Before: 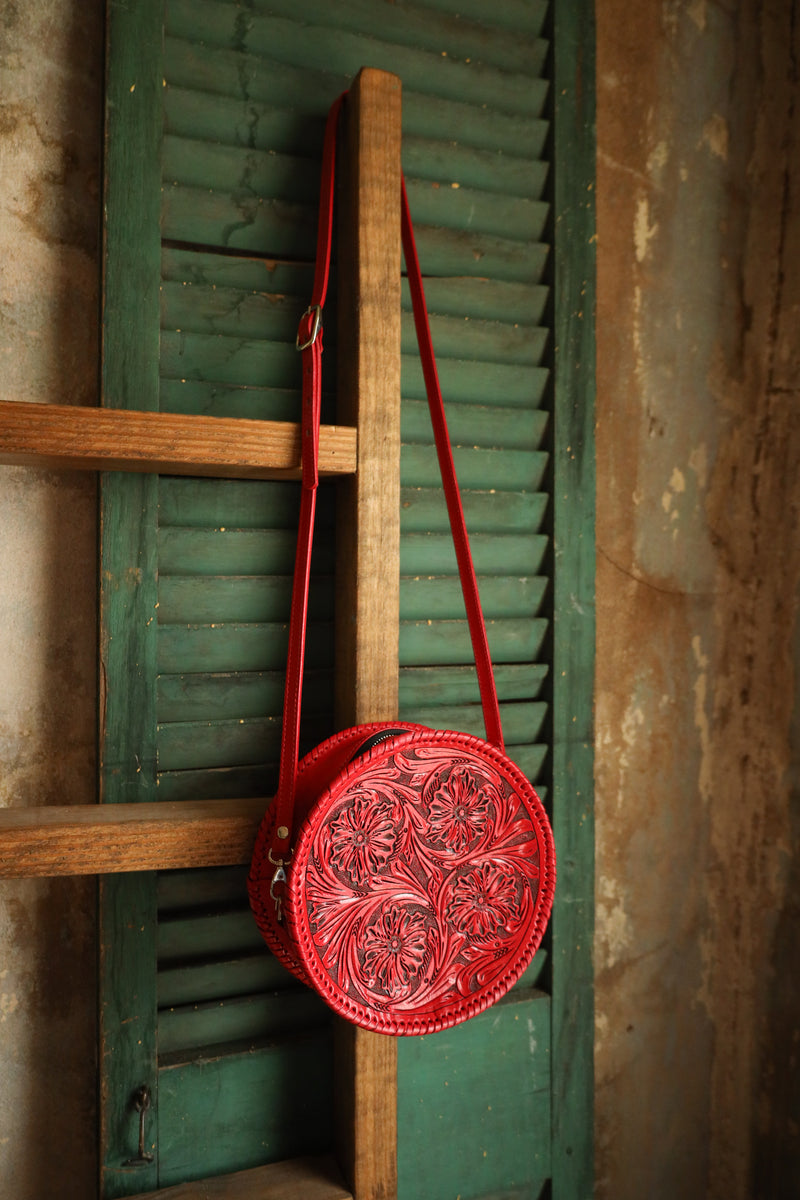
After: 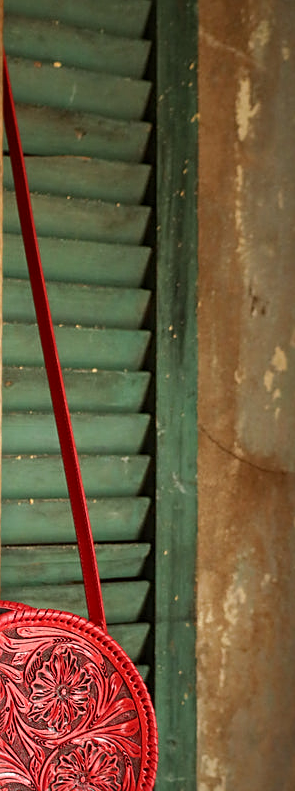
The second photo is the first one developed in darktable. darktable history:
crop and rotate: left 49.775%, top 10.107%, right 13.249%, bottom 23.968%
local contrast: mode bilateral grid, contrast 20, coarseness 50, detail 119%, midtone range 0.2
sharpen: on, module defaults
